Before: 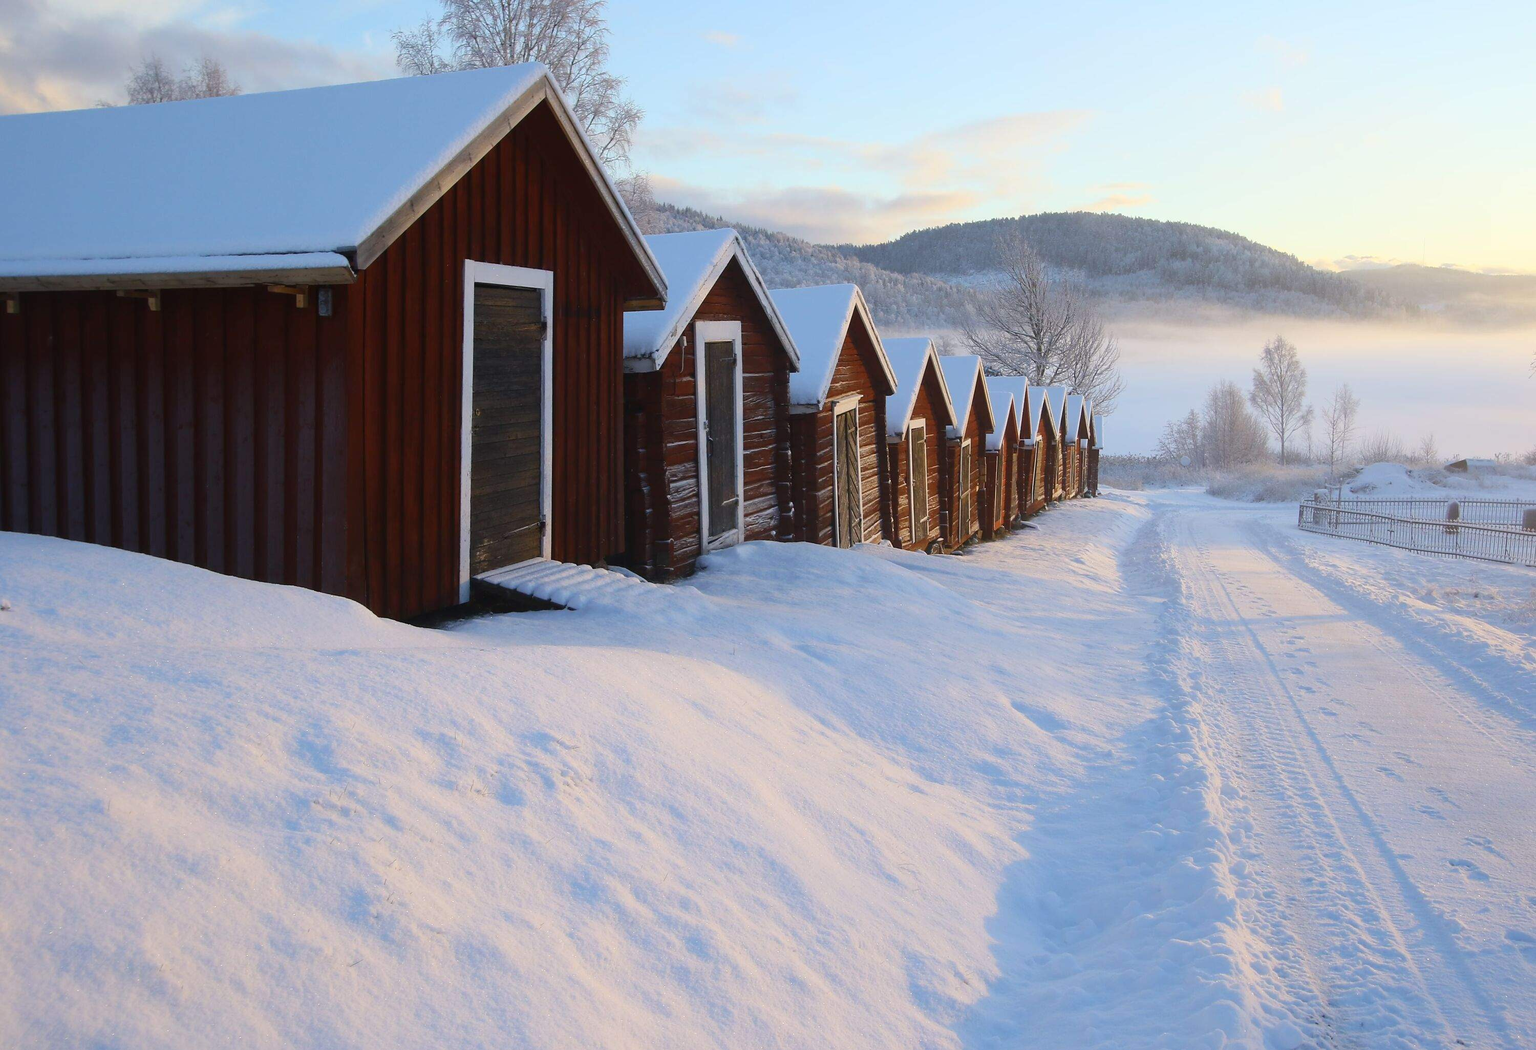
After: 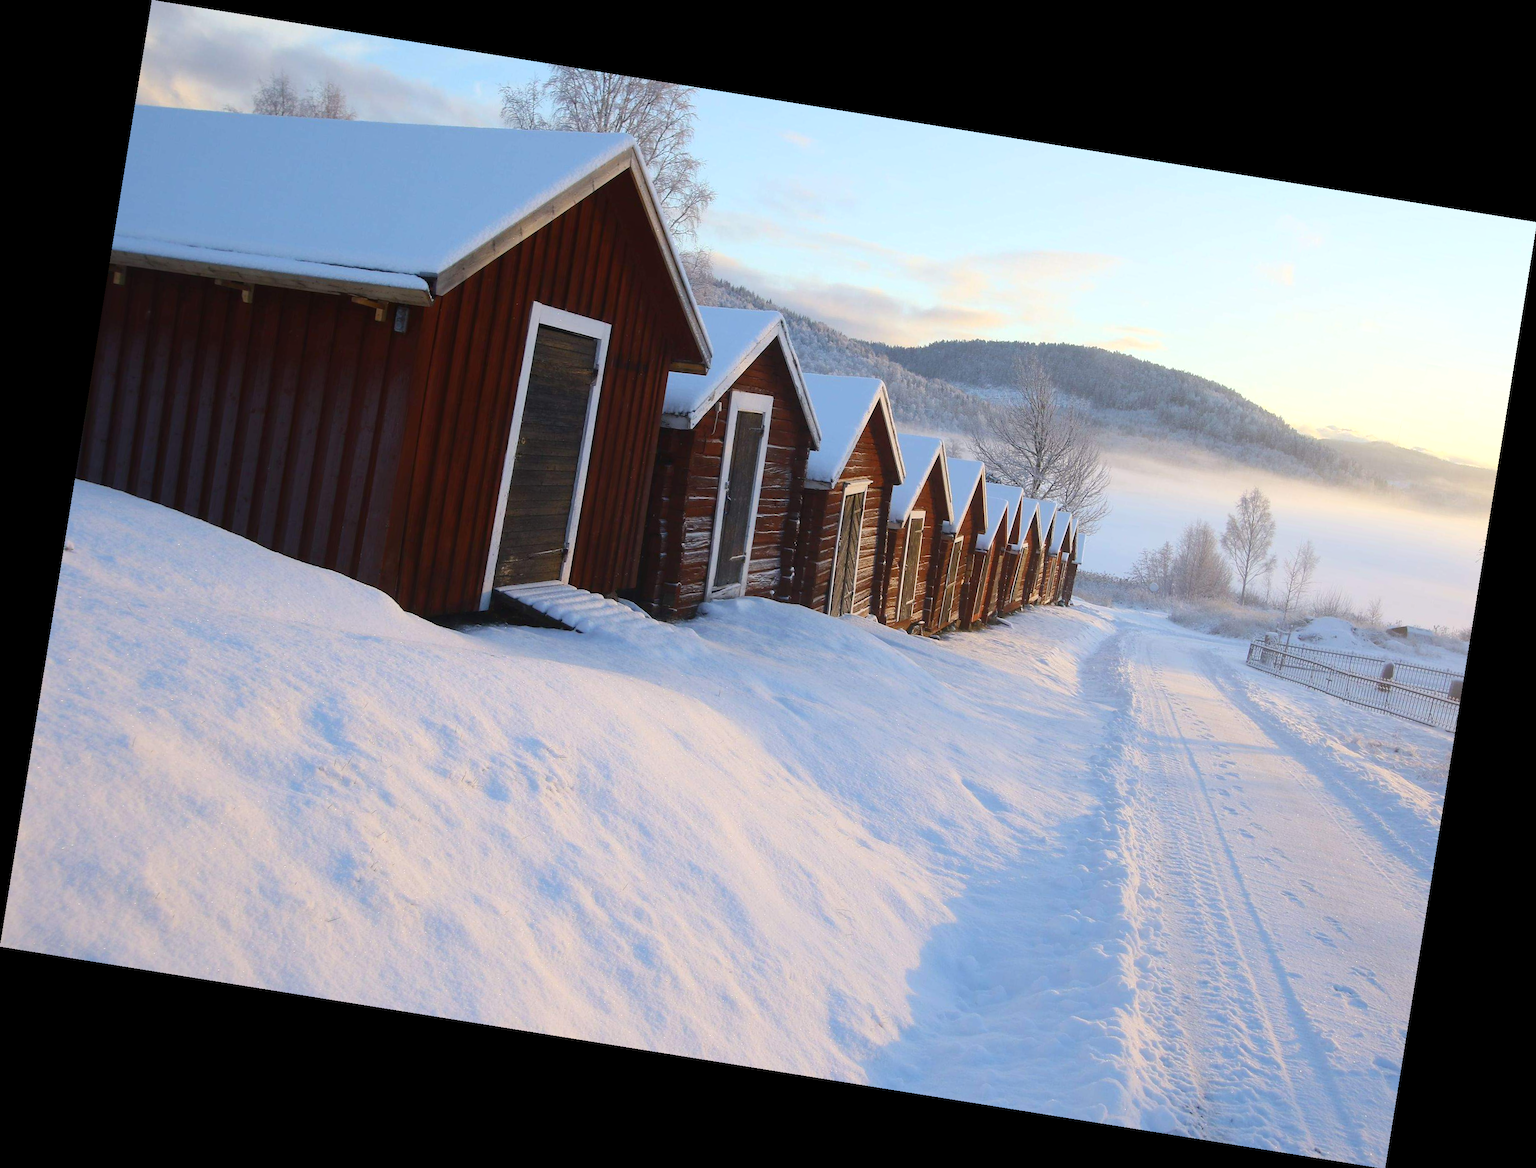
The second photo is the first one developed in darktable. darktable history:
rotate and perspective: rotation 9.12°, automatic cropping off
exposure: exposure 0.128 EV, compensate highlight preservation false
